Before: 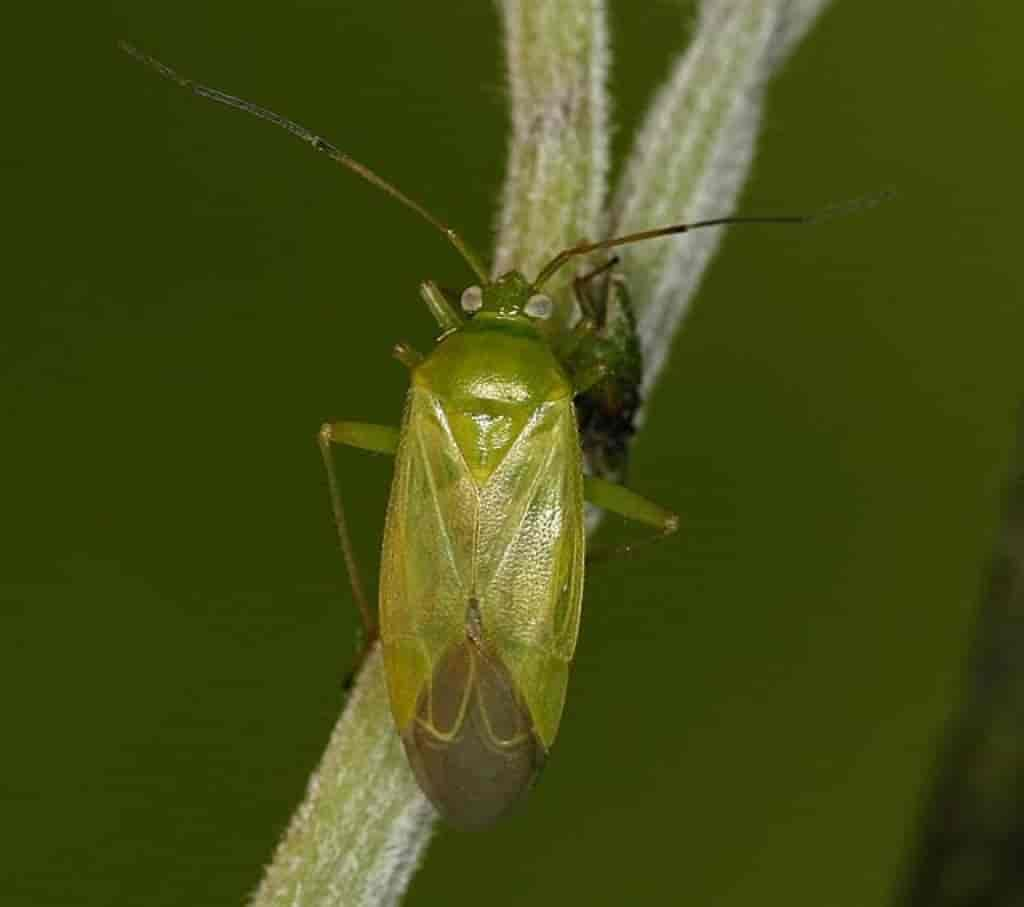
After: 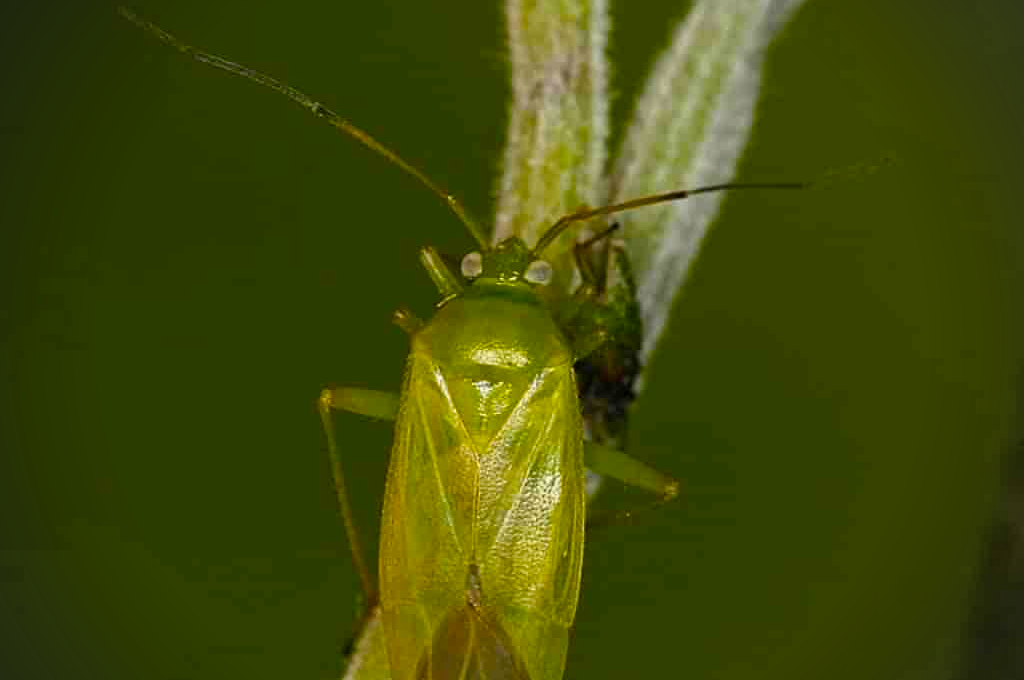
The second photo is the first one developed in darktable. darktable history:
vignetting: on, module defaults
crop: top 3.857%, bottom 21.132%
color balance rgb: linear chroma grading › global chroma 10%, perceptual saturation grading › global saturation 30%, global vibrance 10%
